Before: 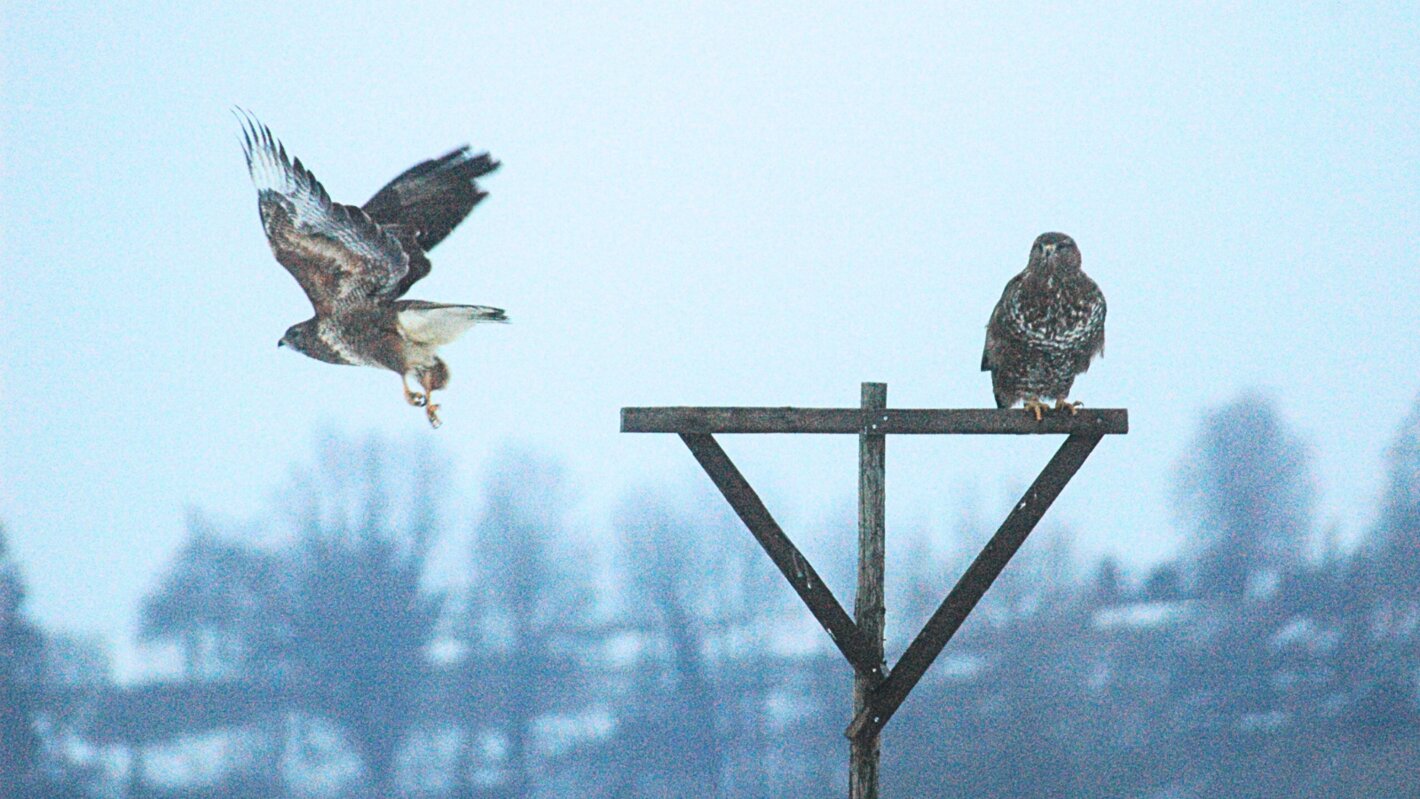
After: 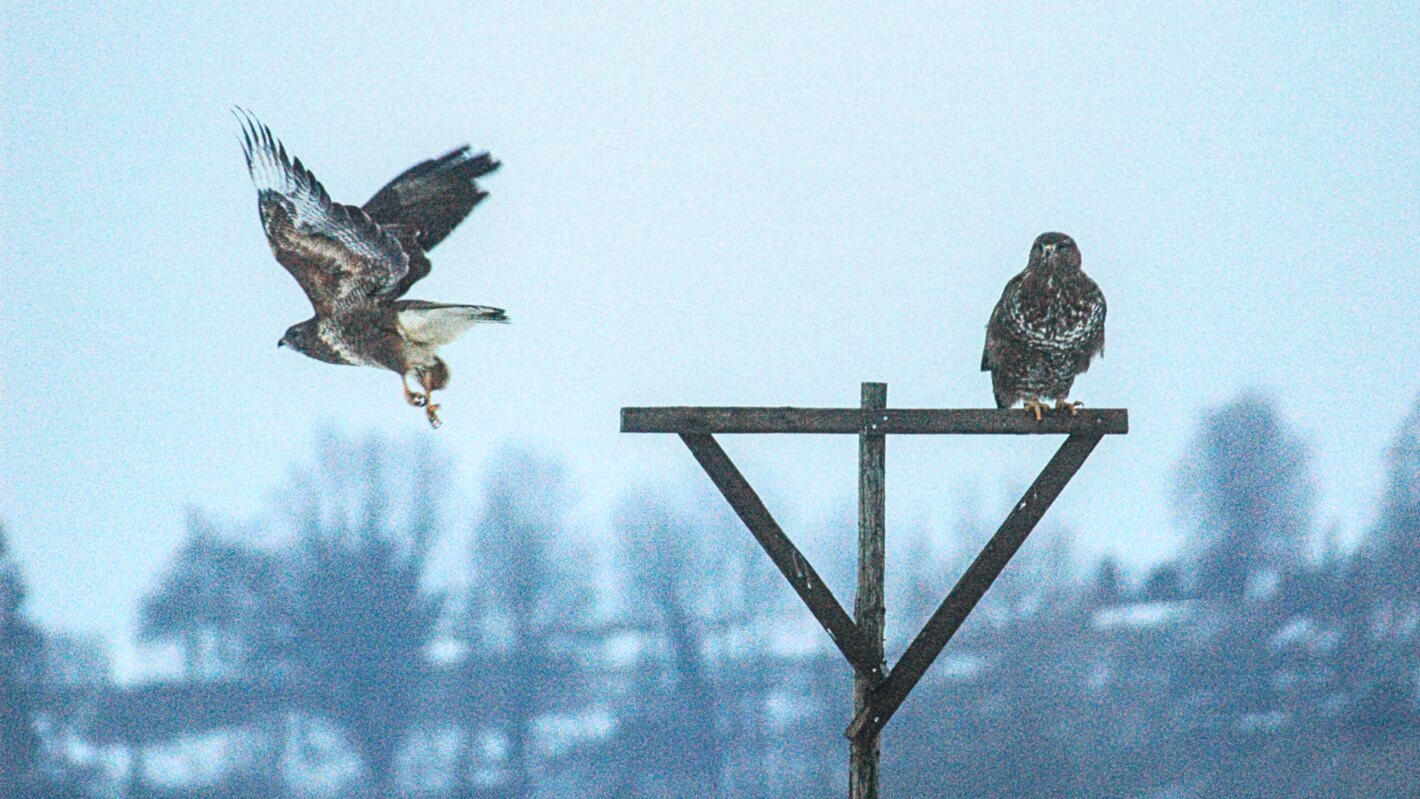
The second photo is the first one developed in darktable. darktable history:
local contrast: on, module defaults
shadows and highlights: shadows 29.21, highlights -29.46, low approximation 0.01, soften with gaussian
